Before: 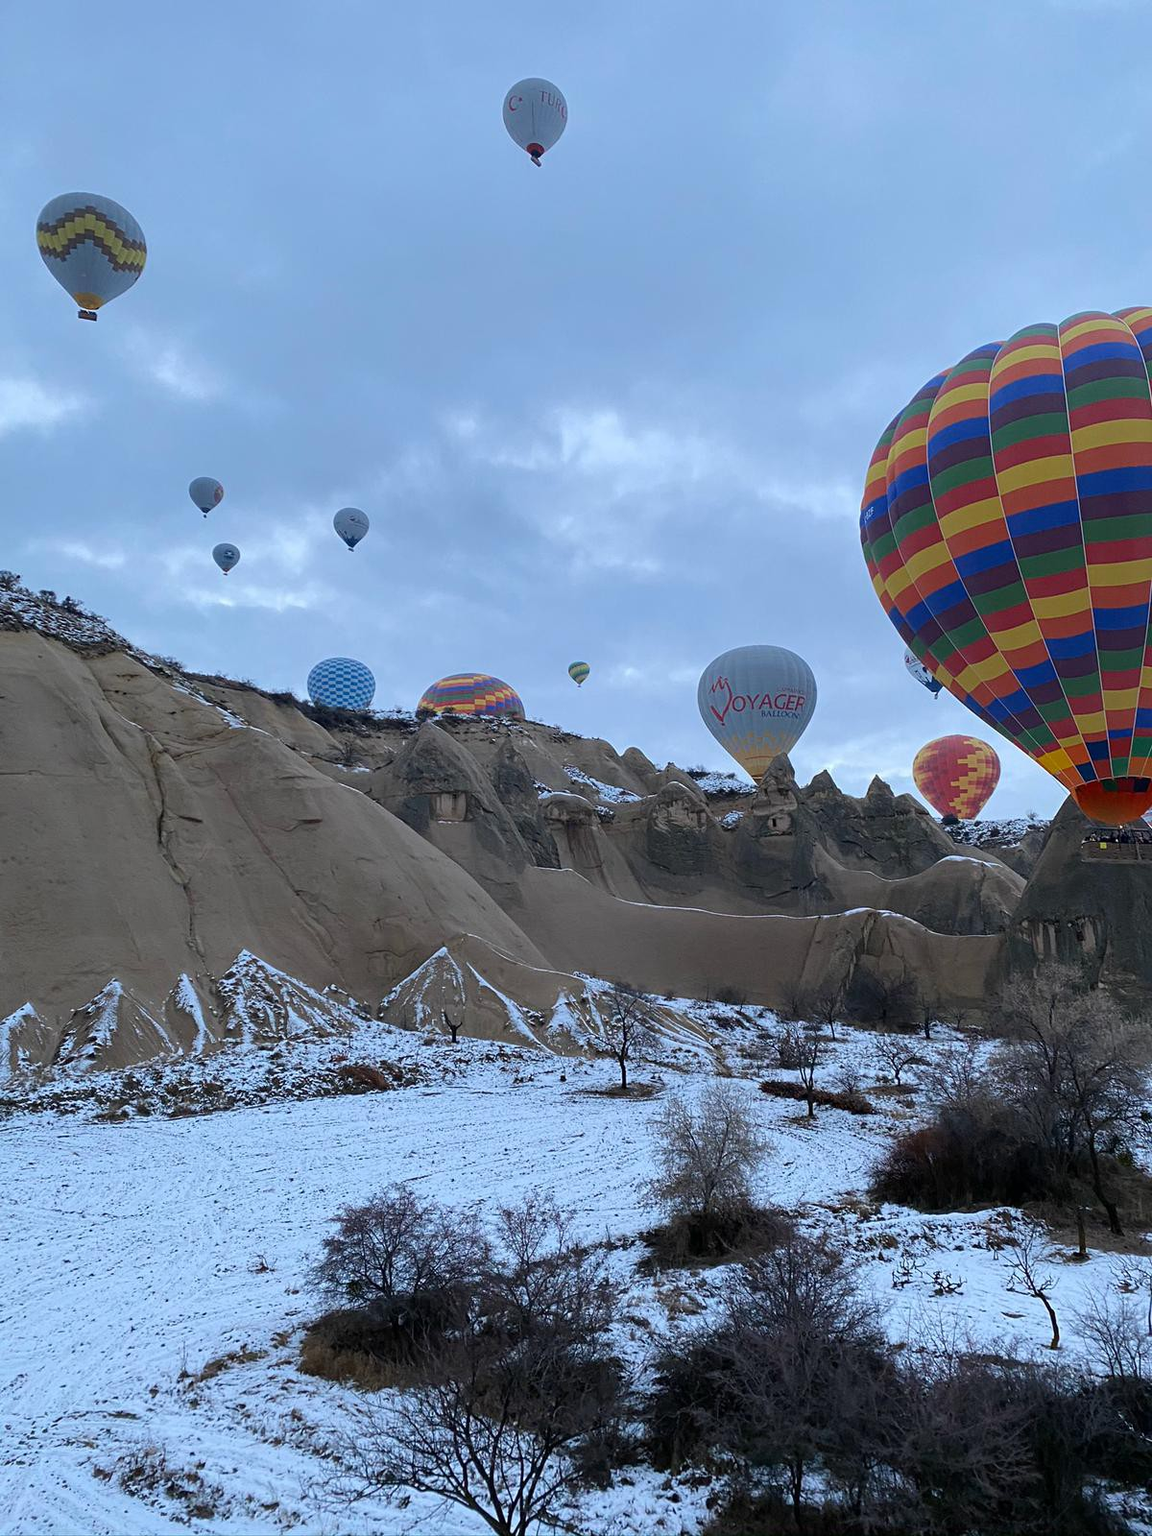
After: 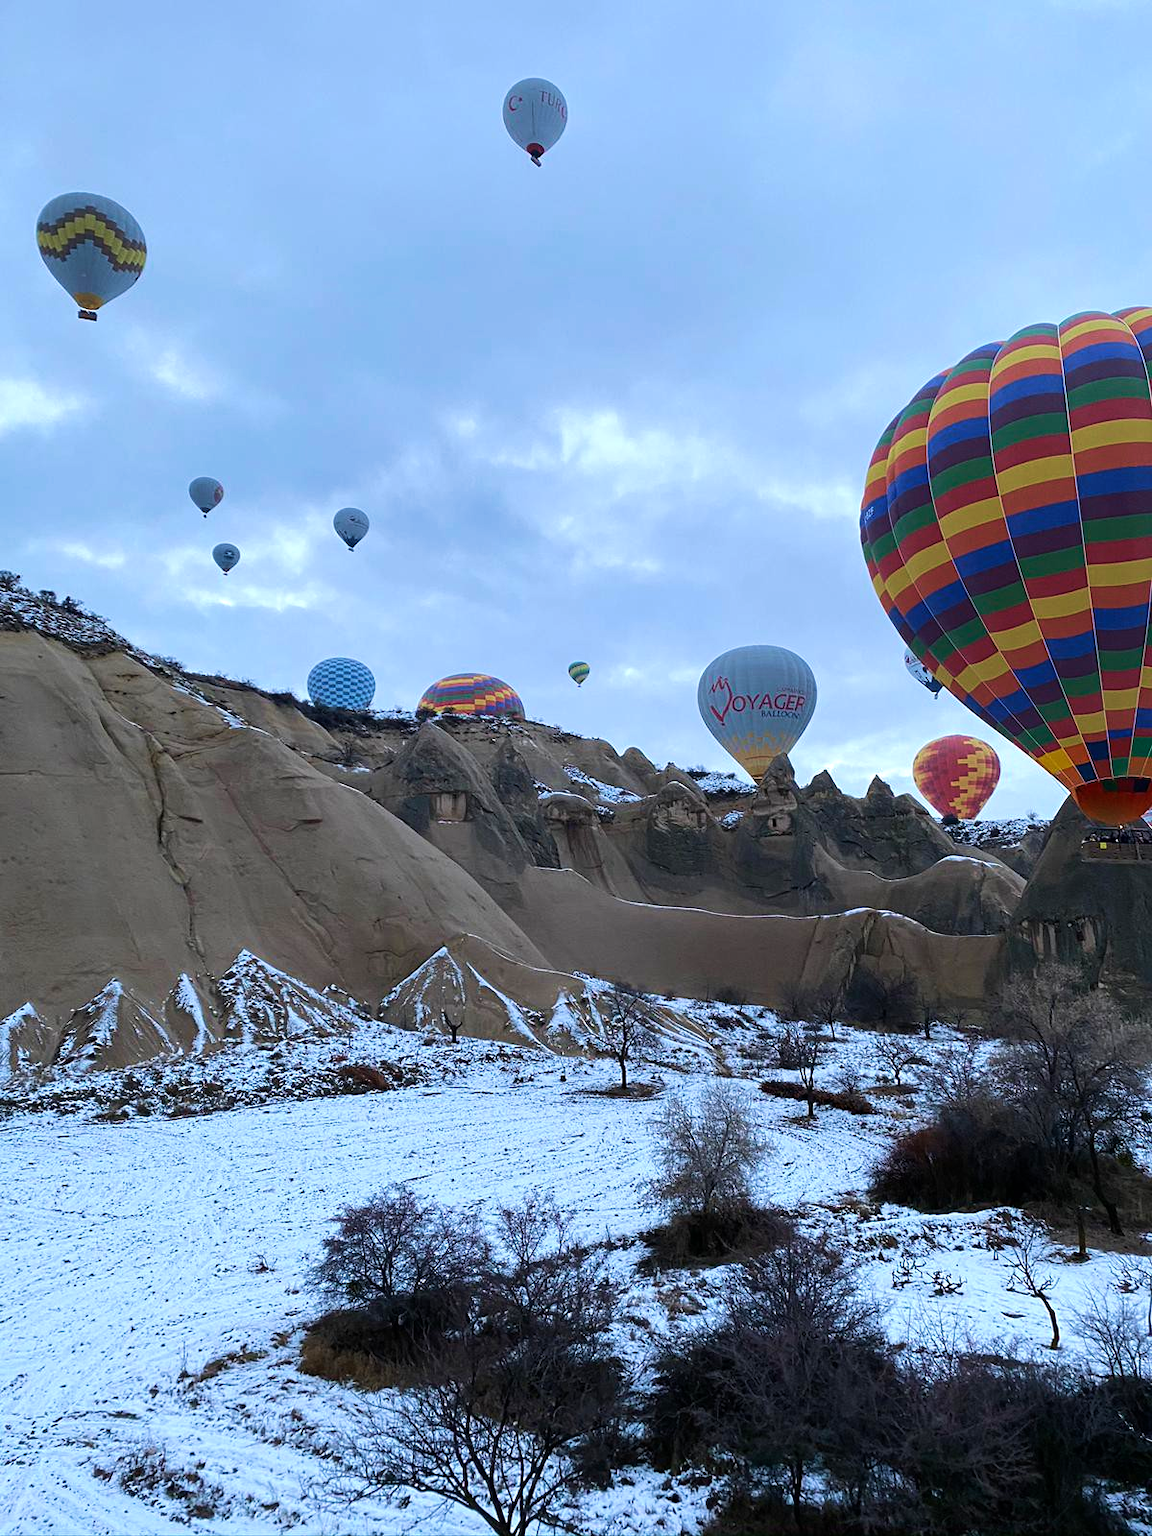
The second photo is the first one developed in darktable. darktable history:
tone equalizer: -8 EV -0.397 EV, -7 EV -0.424 EV, -6 EV -0.3 EV, -5 EV -0.259 EV, -3 EV 0.223 EV, -2 EV 0.359 EV, -1 EV 0.382 EV, +0 EV 0.447 EV, edges refinement/feathering 500, mask exposure compensation -1.57 EV, preserve details no
velvia: strength 36.5%
